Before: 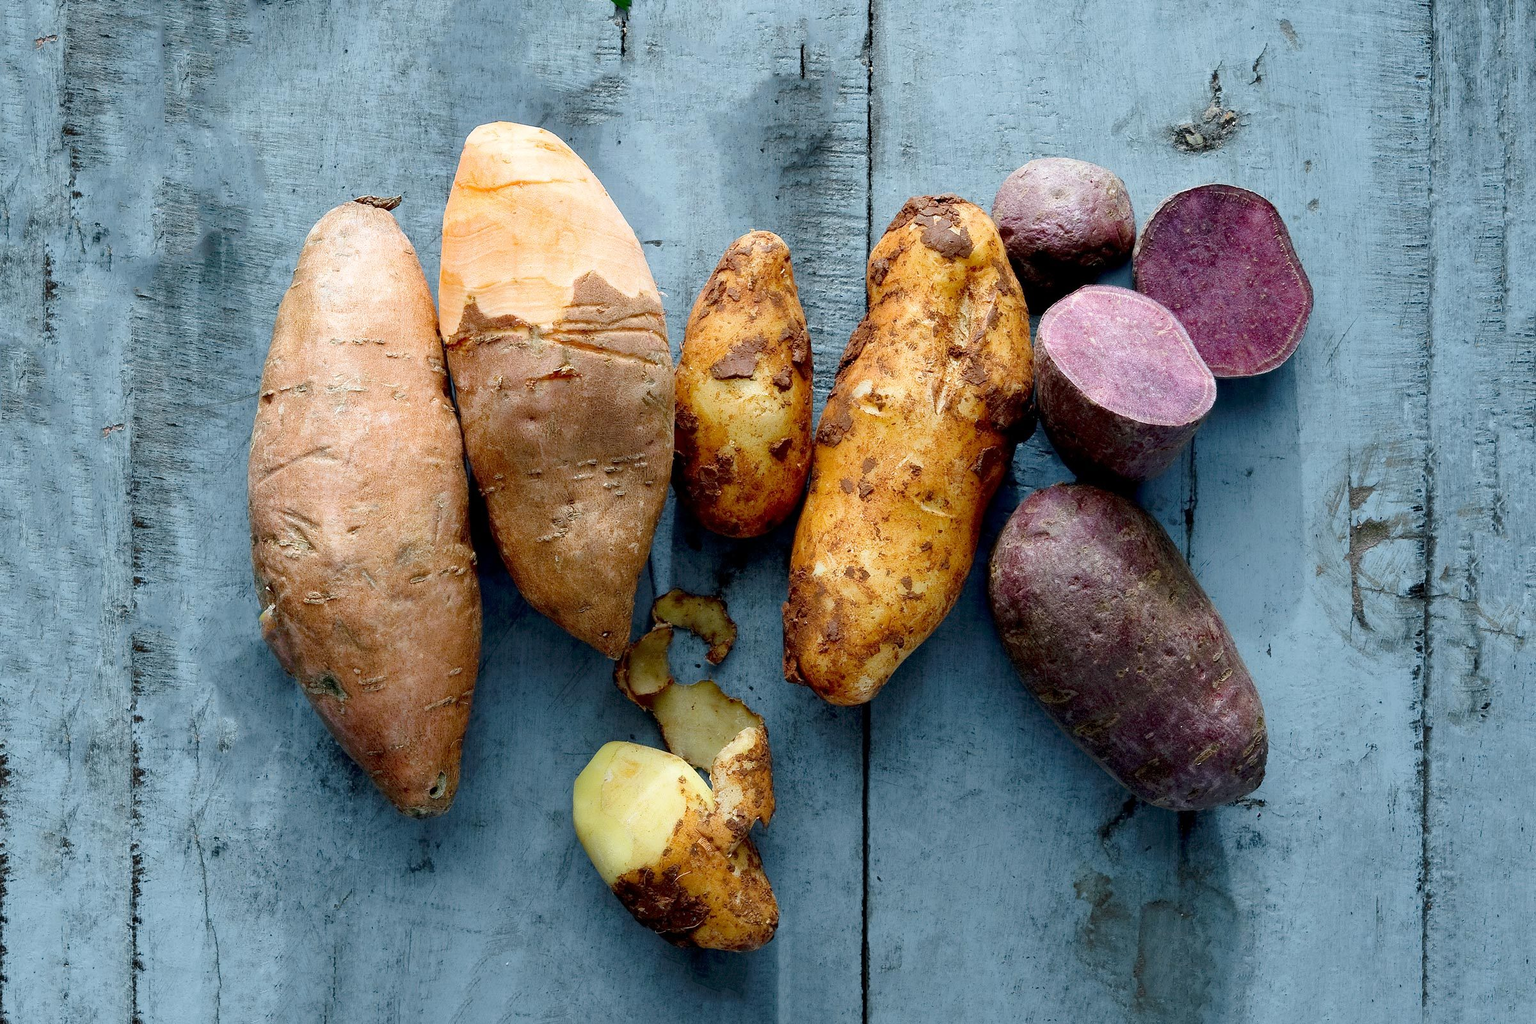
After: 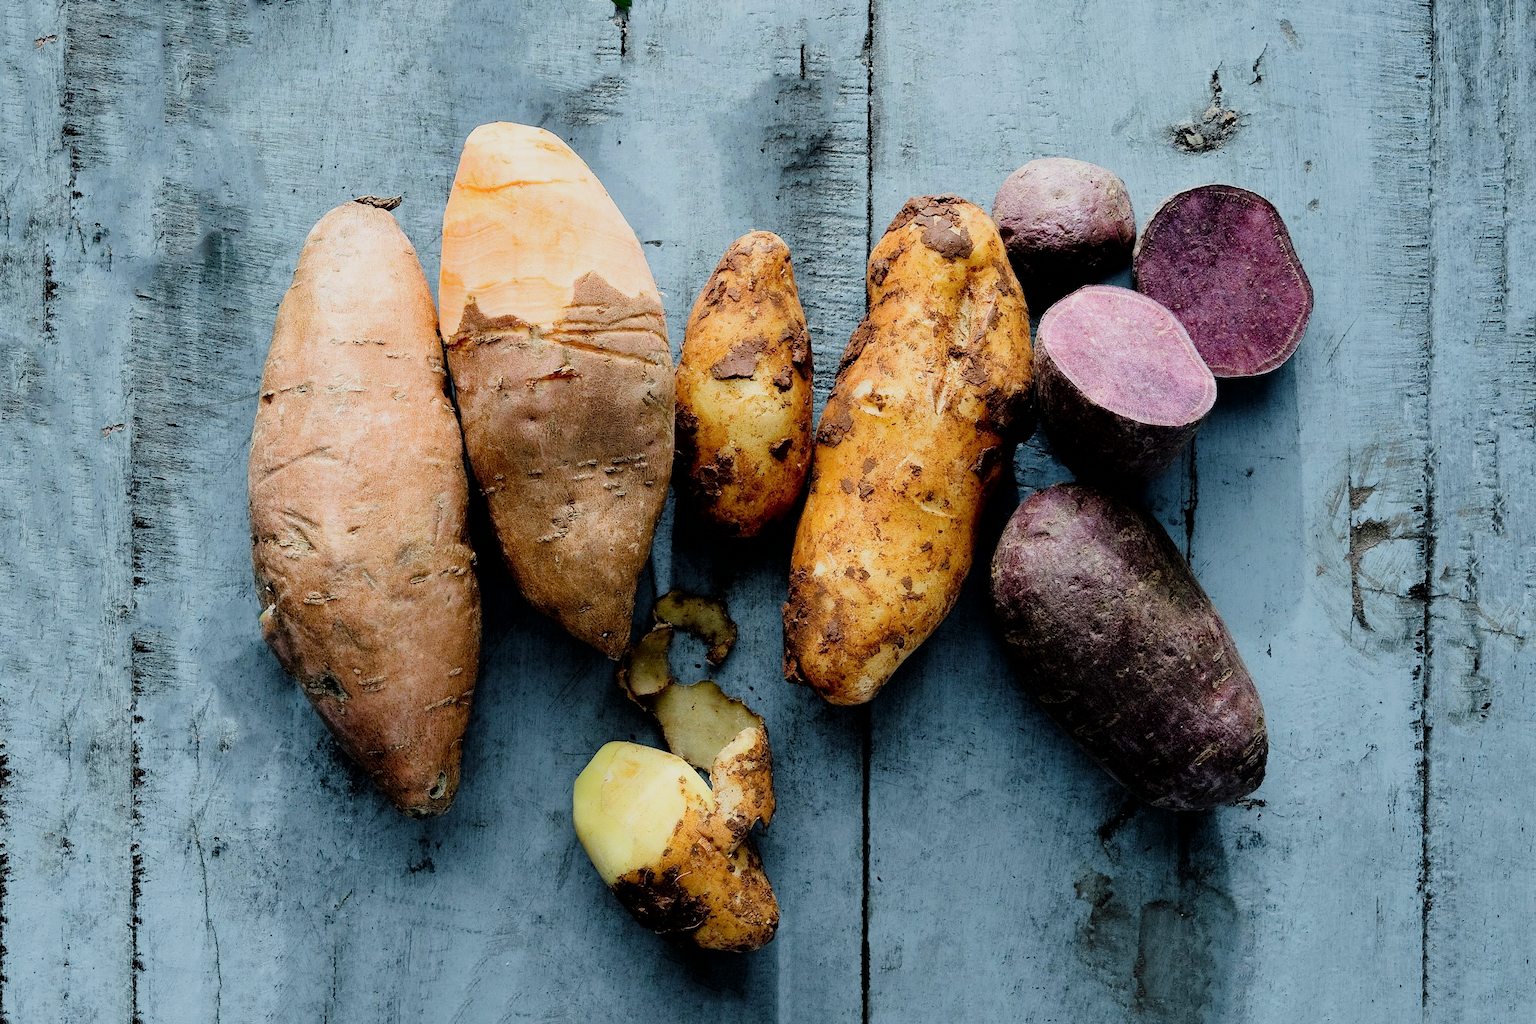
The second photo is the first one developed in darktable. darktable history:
white balance: red 1.009, blue 0.985
filmic rgb: black relative exposure -5 EV, hardness 2.88, contrast 1.3
